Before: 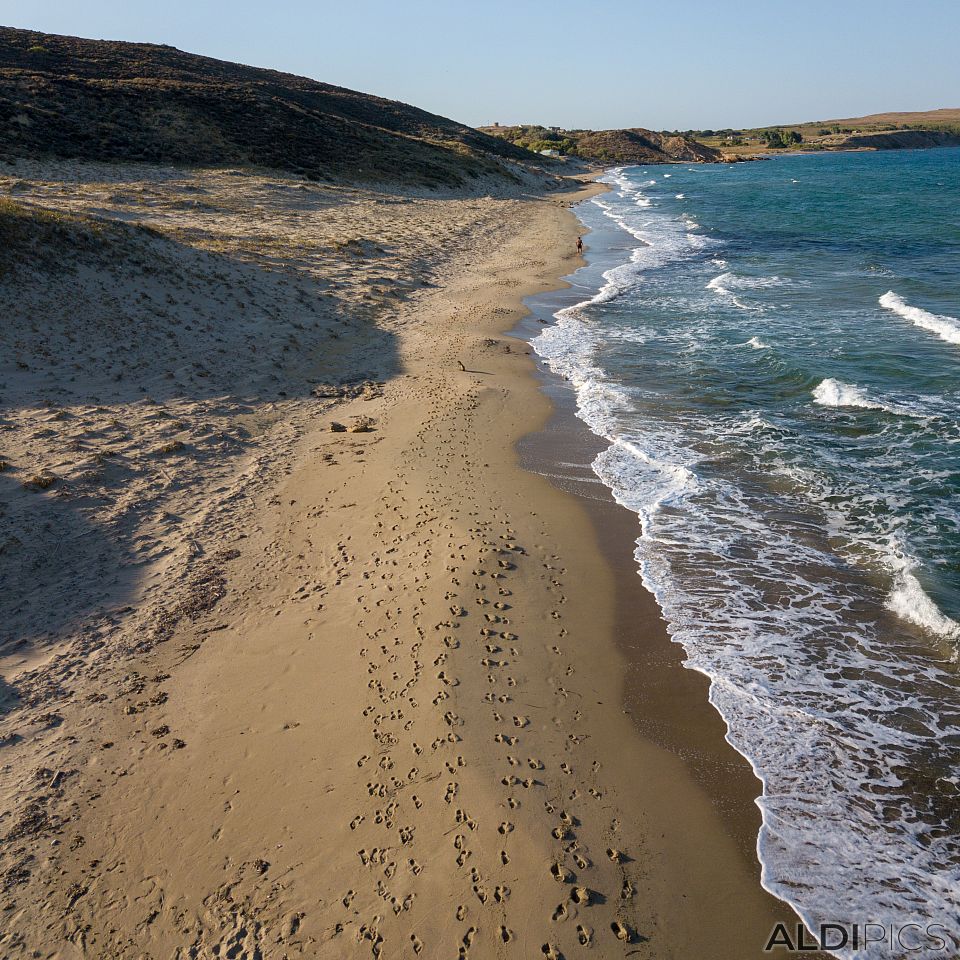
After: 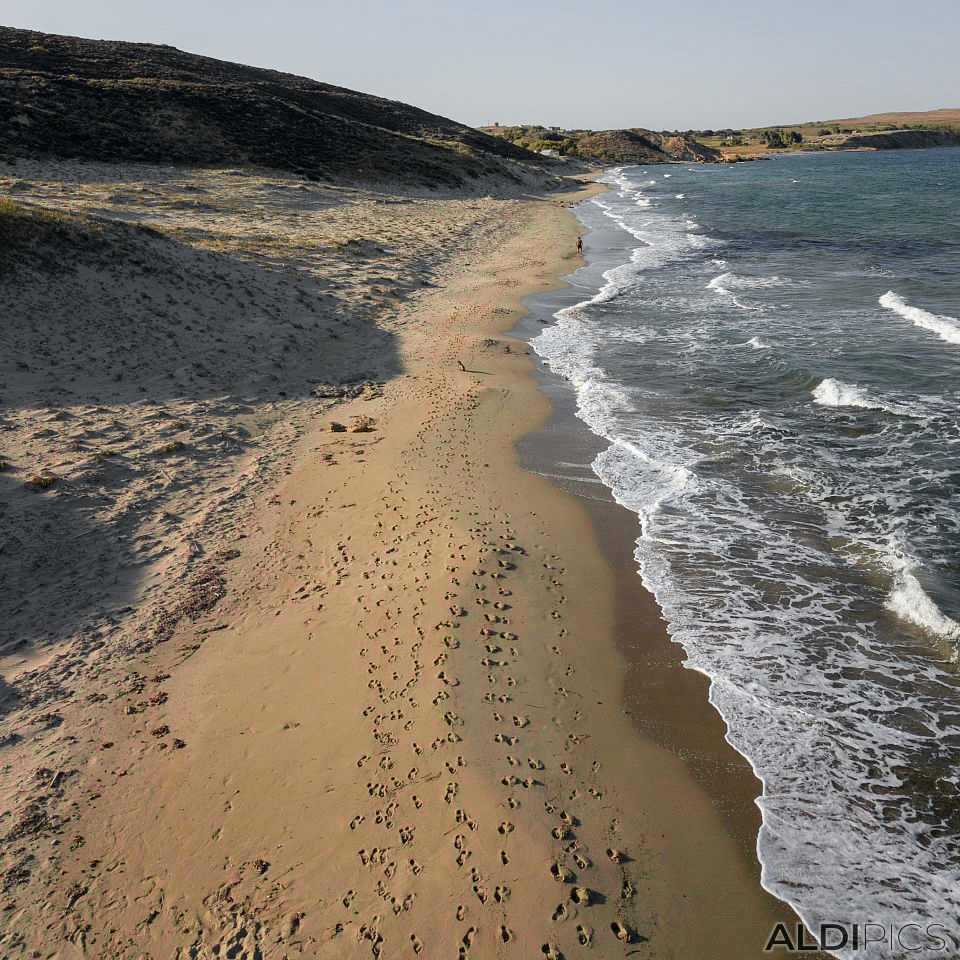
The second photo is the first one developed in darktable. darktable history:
exposure: black level correction 0.001, compensate highlight preservation false
tone curve: curves: ch0 [(0, 0.012) (0.036, 0.035) (0.274, 0.288) (0.504, 0.536) (0.844, 0.84) (1, 0.983)]; ch1 [(0, 0) (0.389, 0.403) (0.462, 0.486) (0.499, 0.498) (0.511, 0.502) (0.536, 0.547) (0.579, 0.578) (0.626, 0.645) (0.749, 0.781) (1, 1)]; ch2 [(0, 0) (0.457, 0.486) (0.5, 0.5) (0.557, 0.561) (0.614, 0.622) (0.704, 0.732) (1, 1)], color space Lab, independent channels, preserve colors none
